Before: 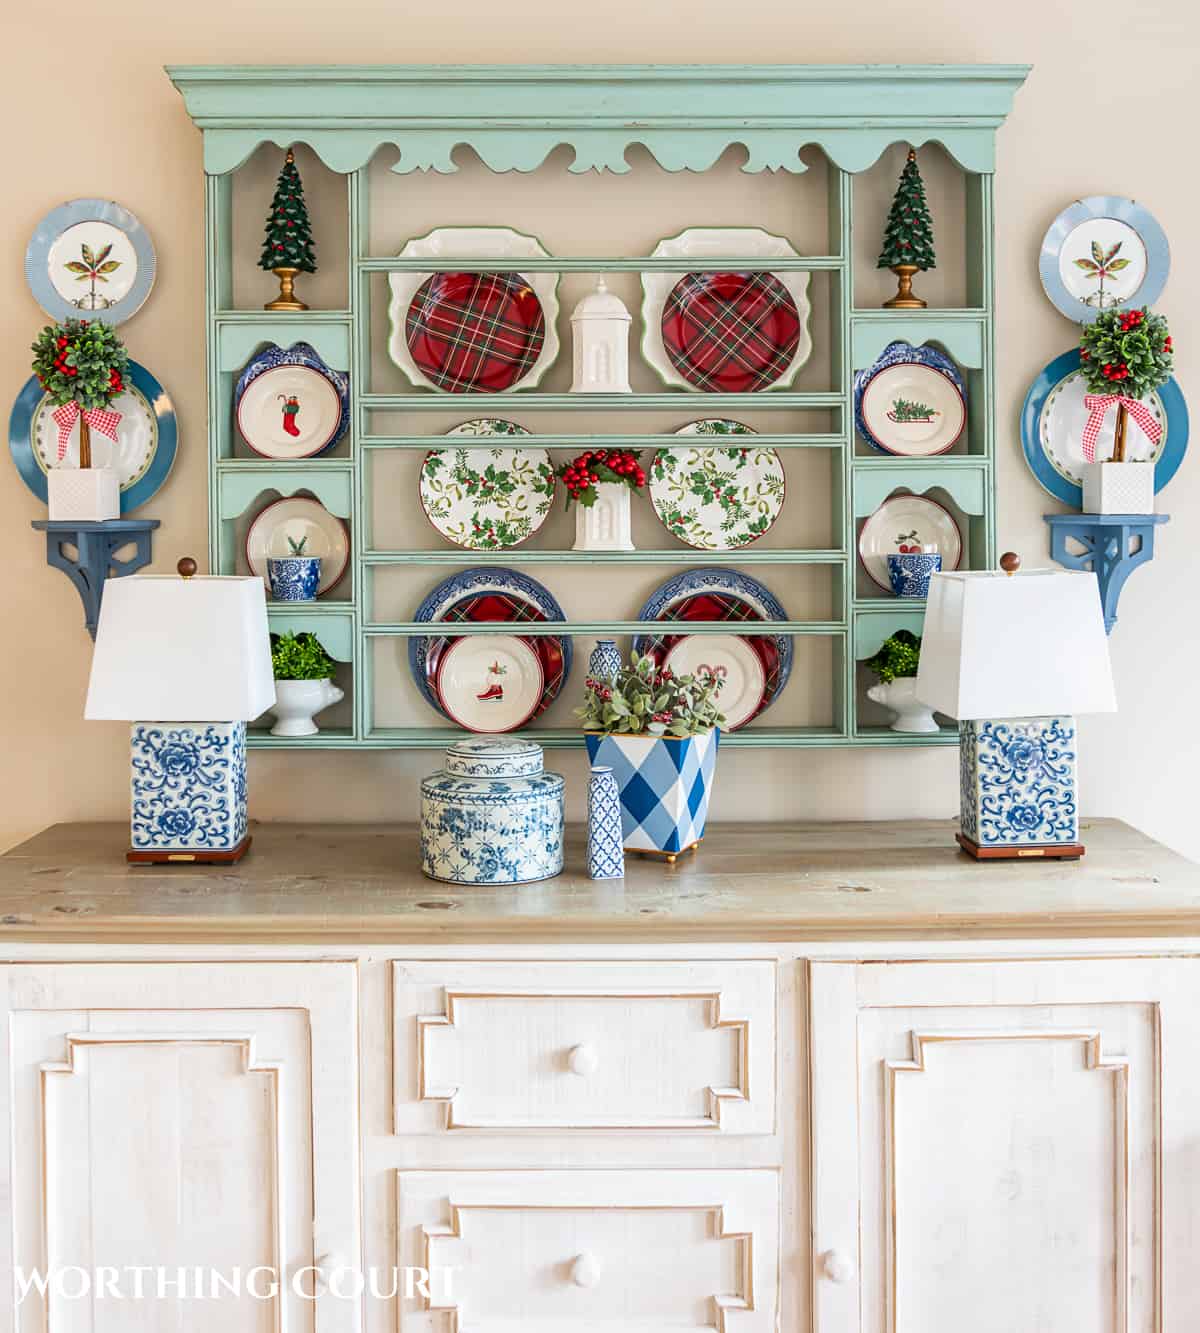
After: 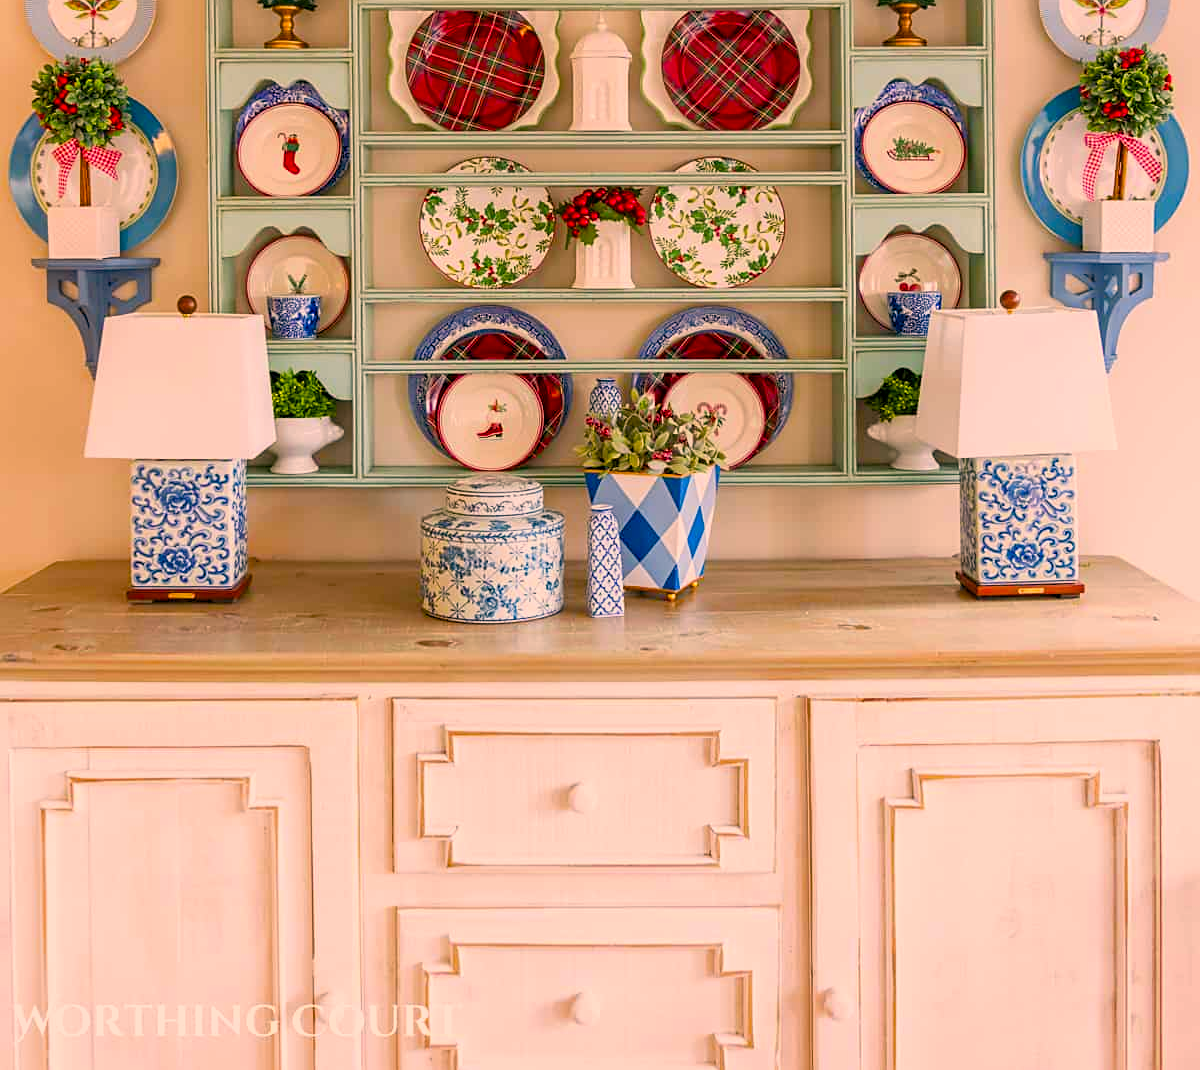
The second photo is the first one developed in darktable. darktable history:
color correction: highlights a* 20.59, highlights b* 19.42
crop and rotate: top 19.672%
sharpen: amount 0.207
color balance rgb: perceptual saturation grading › global saturation 36.11%, perceptual saturation grading › shadows 35.599%, contrast -9.552%
